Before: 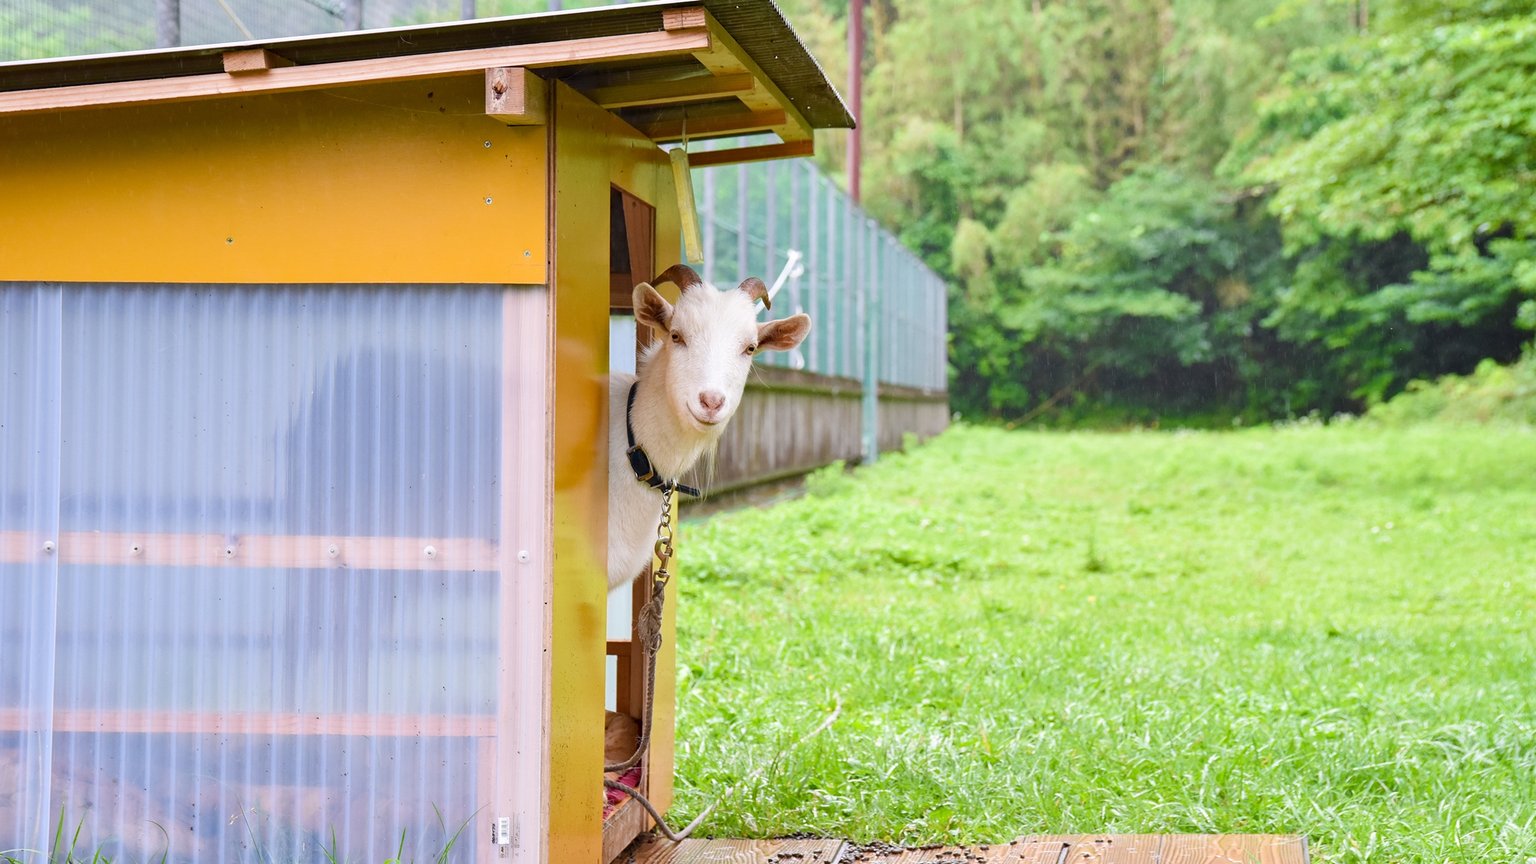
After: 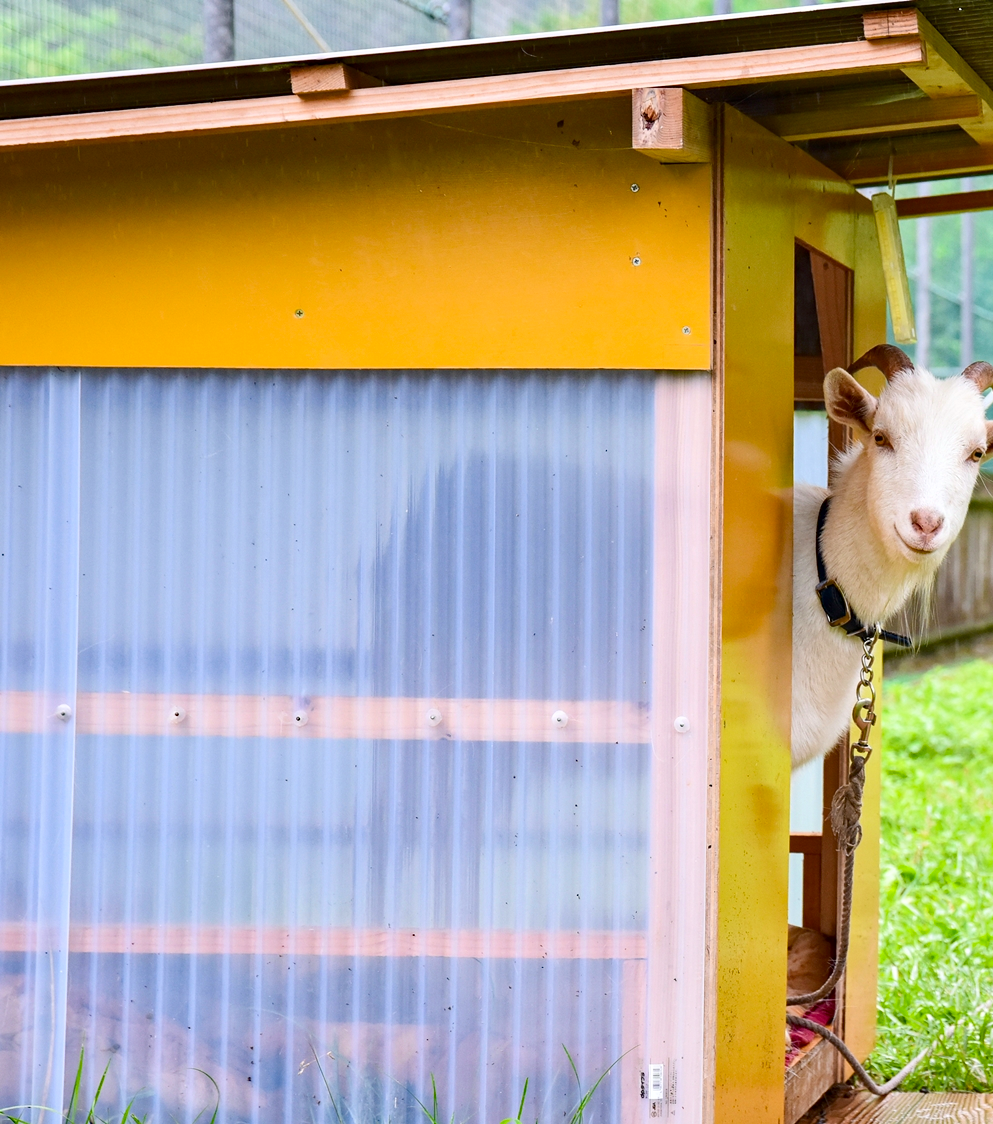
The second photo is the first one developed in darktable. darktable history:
haze removal: compatibility mode true, adaptive false
crop and rotate: left 0.026%, top 0%, right 50.294%
contrast brightness saturation: contrast 0.153, brightness -0.01, saturation 0.103
